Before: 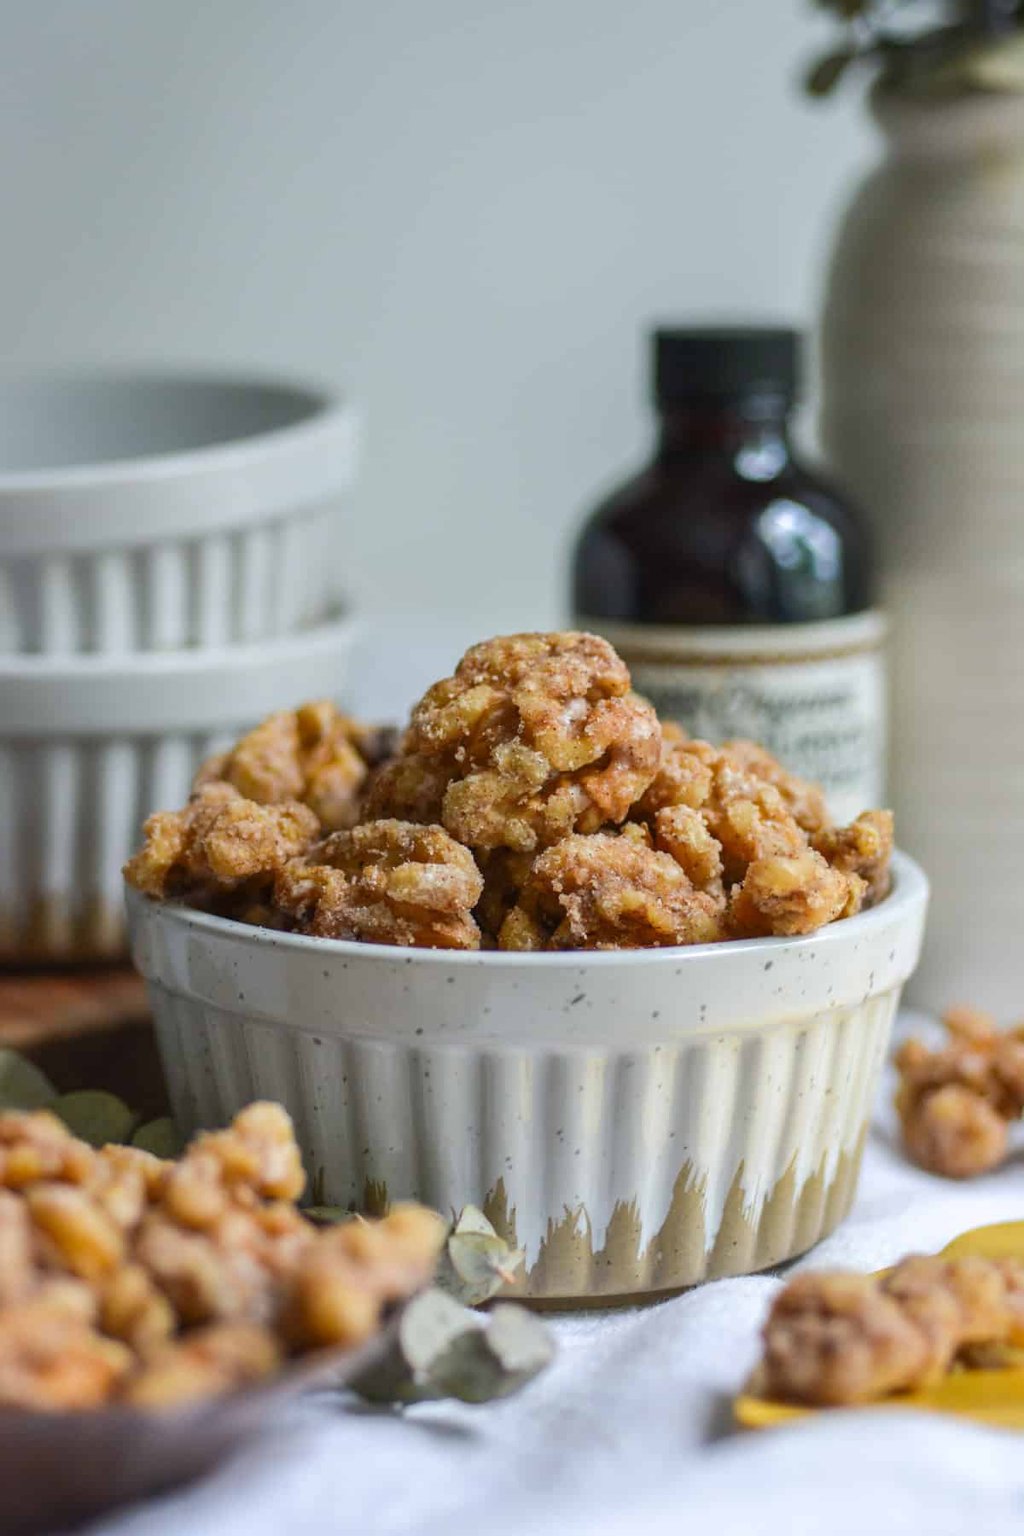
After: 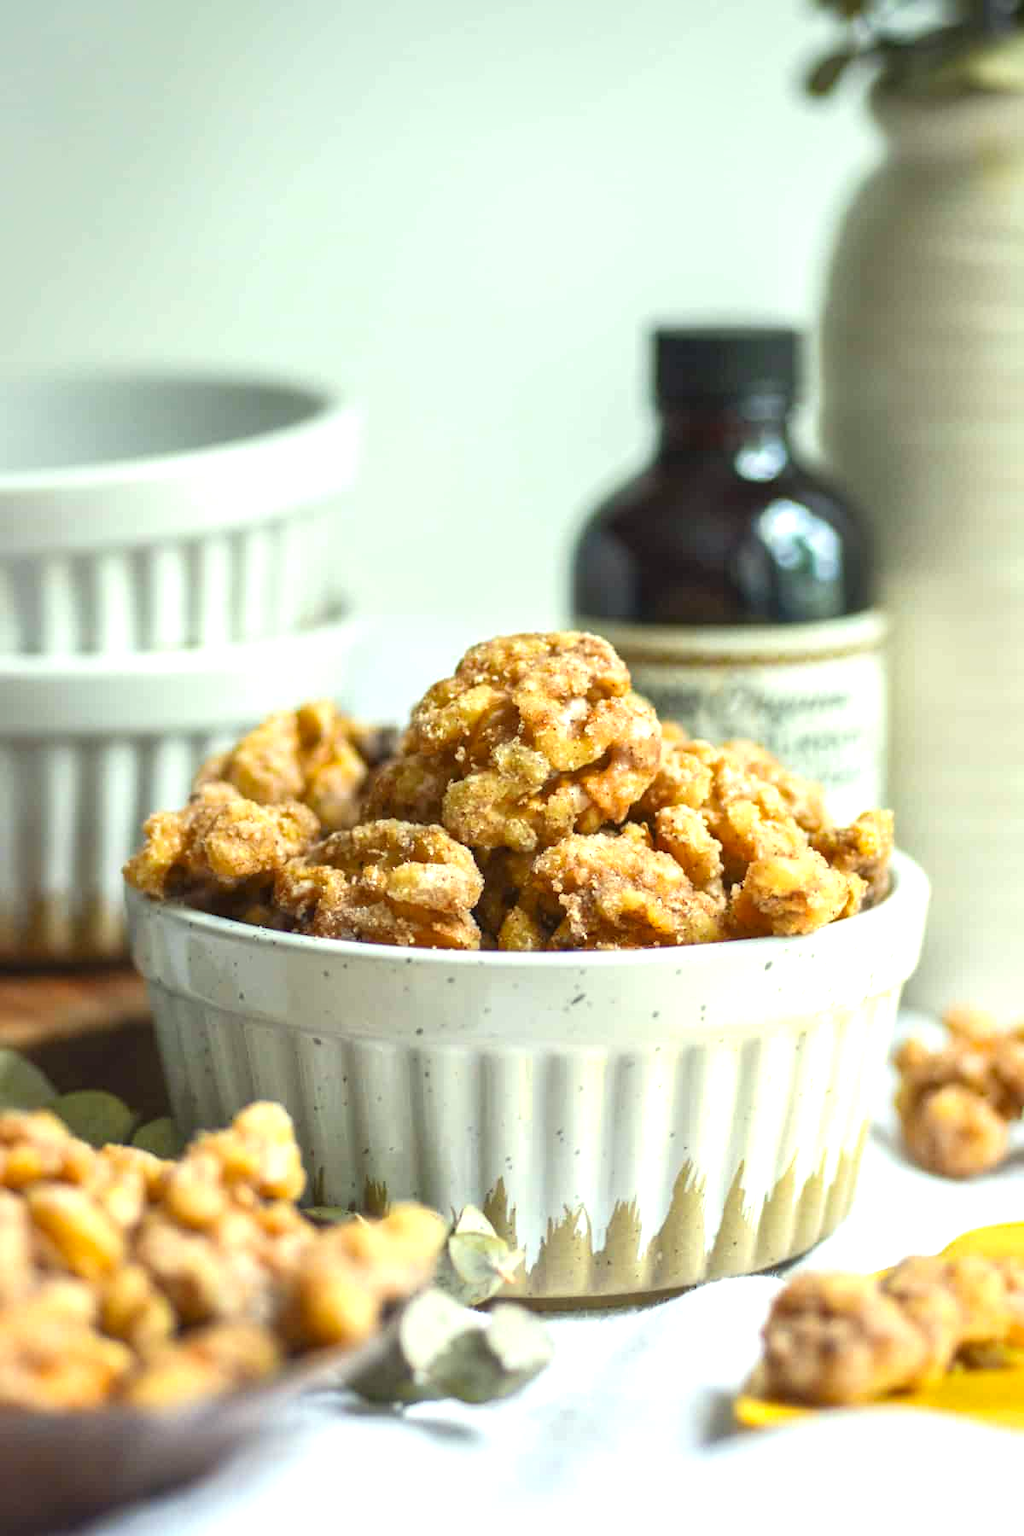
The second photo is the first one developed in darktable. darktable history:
white balance: emerald 1
exposure: black level correction 0, exposure 1 EV, compensate highlight preservation false
vignetting: brightness -0.233, saturation 0.141
color correction: highlights a* -5.94, highlights b* 11.19
